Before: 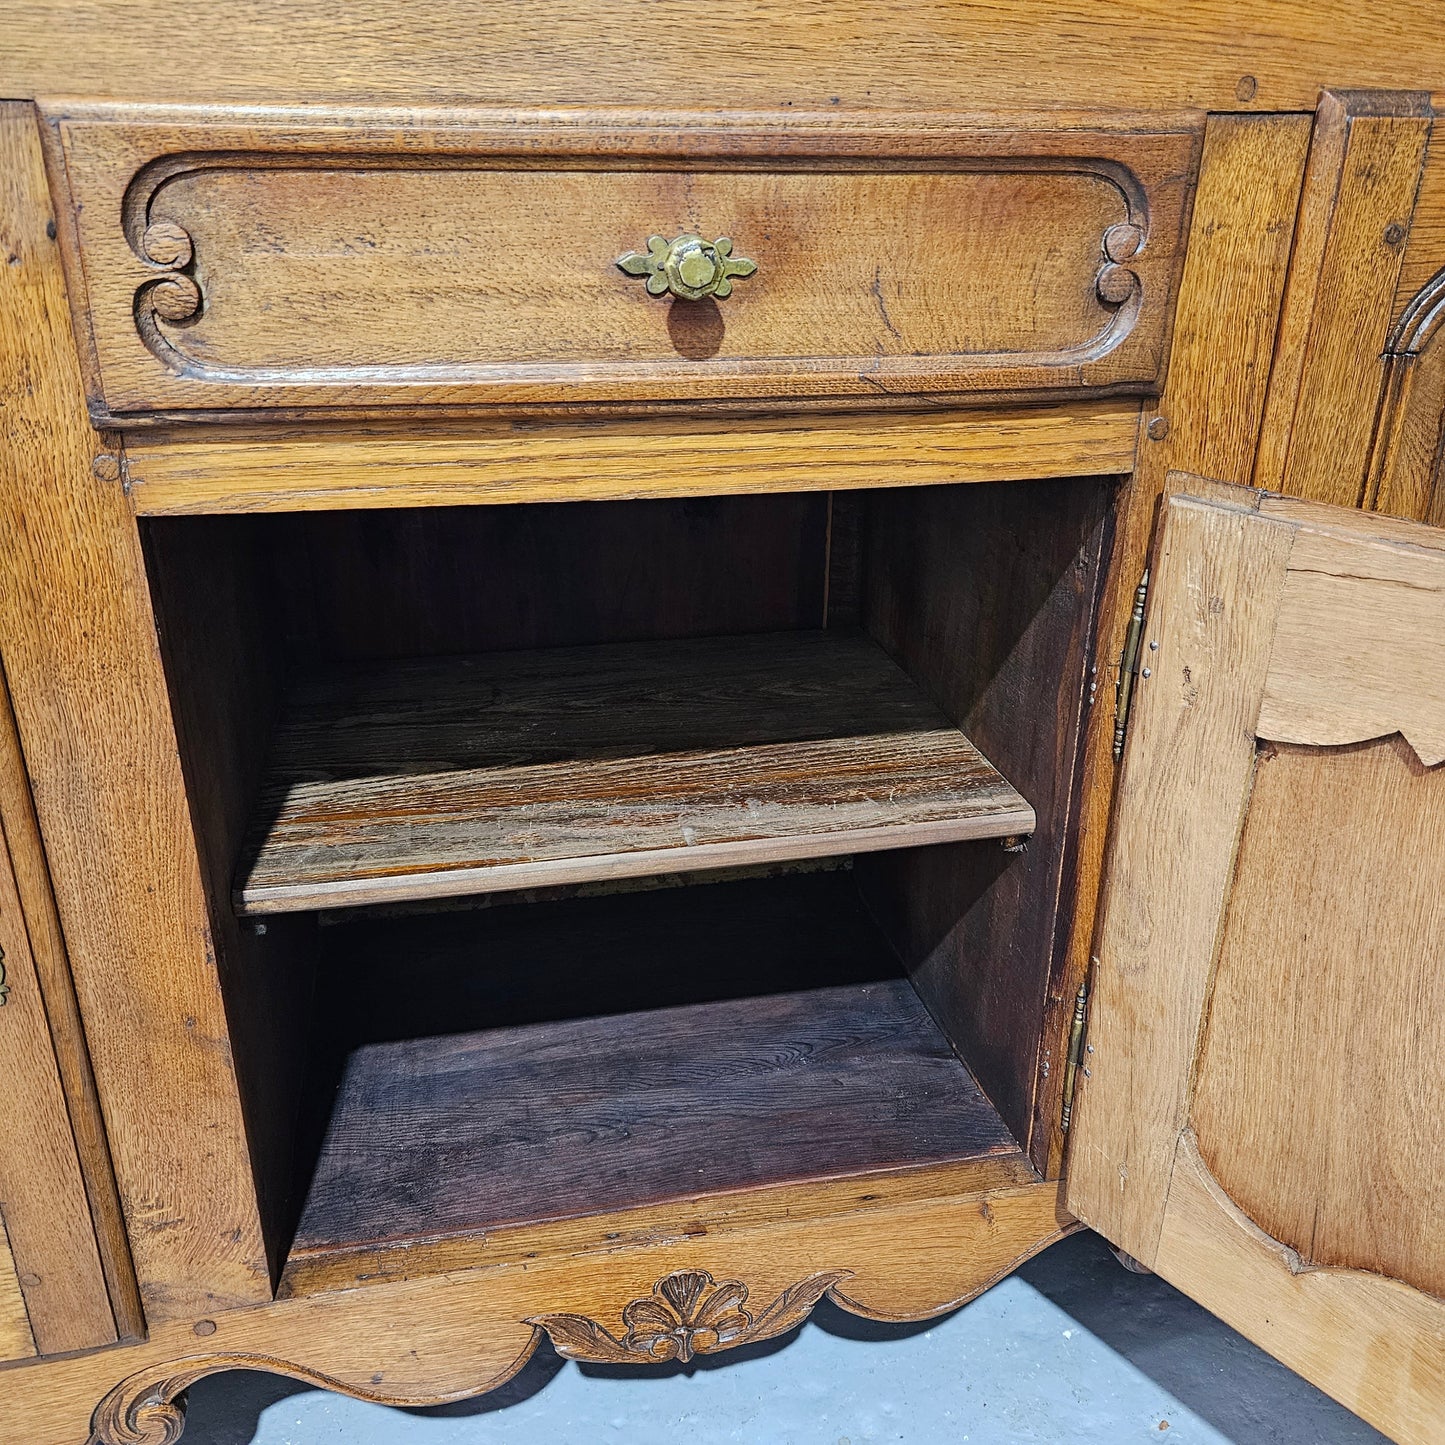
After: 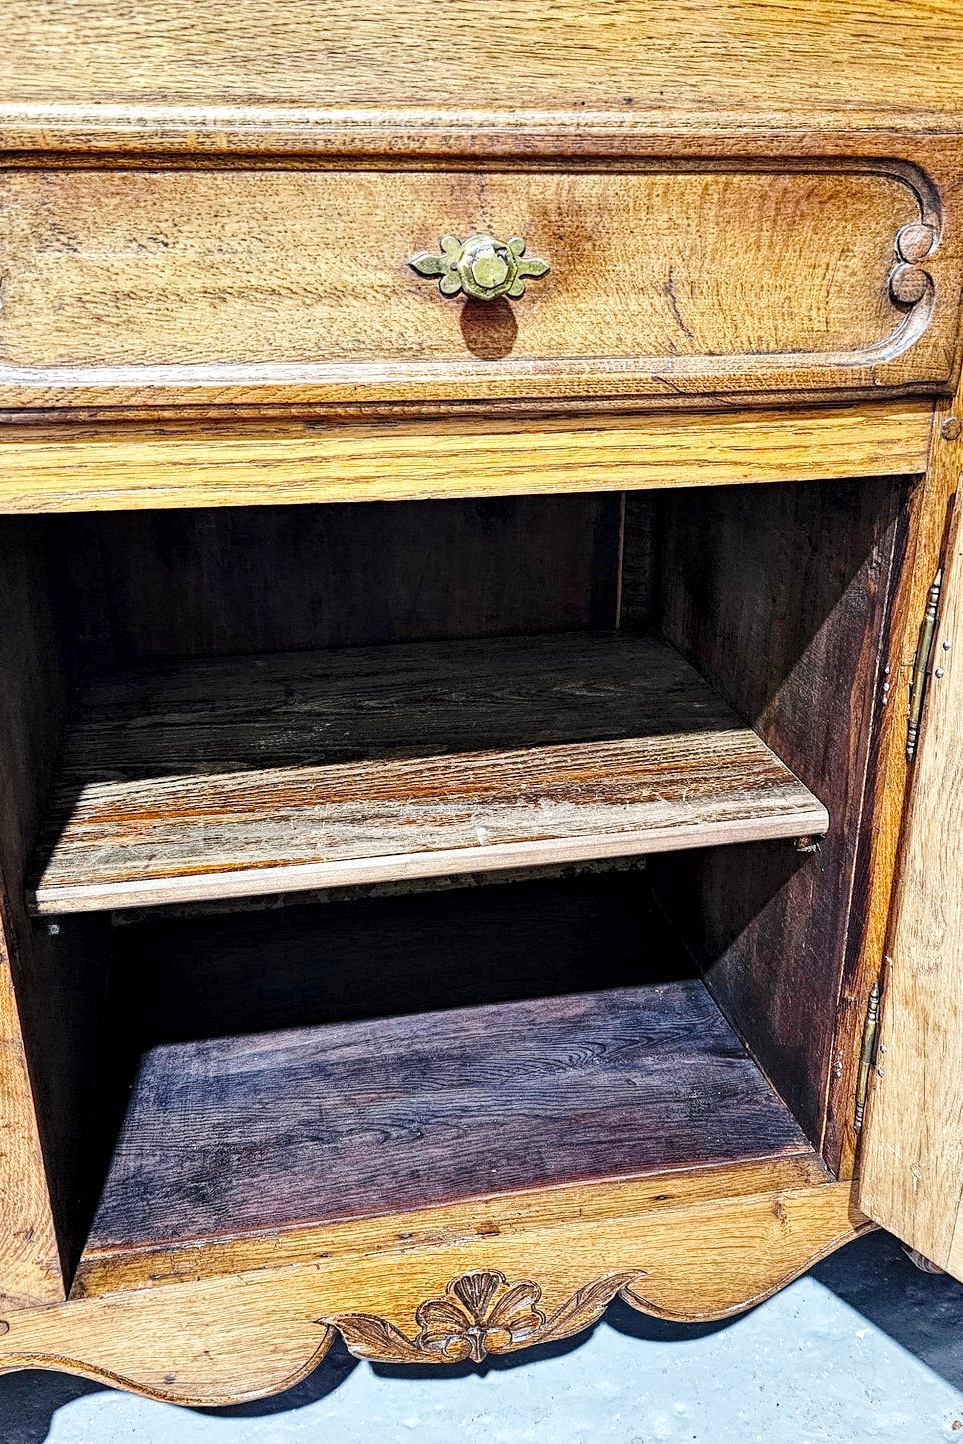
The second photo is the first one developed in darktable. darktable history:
local contrast: highlights 100%, shadows 100%, detail 200%, midtone range 0.2
shadows and highlights: low approximation 0.01, soften with gaussian
base curve: curves: ch0 [(0, 0) (0.028, 0.03) (0.121, 0.232) (0.46, 0.748) (0.859, 0.968) (1, 1)], preserve colors none
crop and rotate: left 14.385%, right 18.948%
